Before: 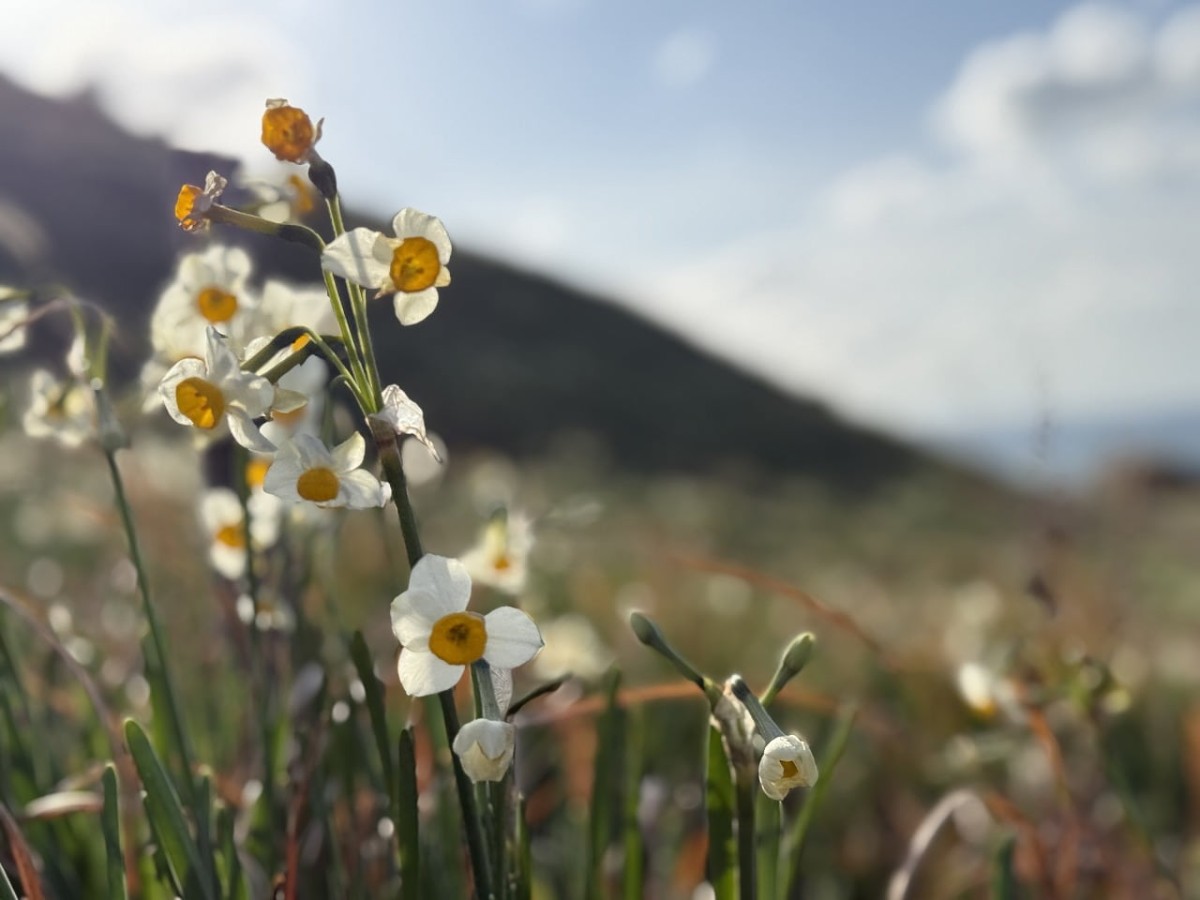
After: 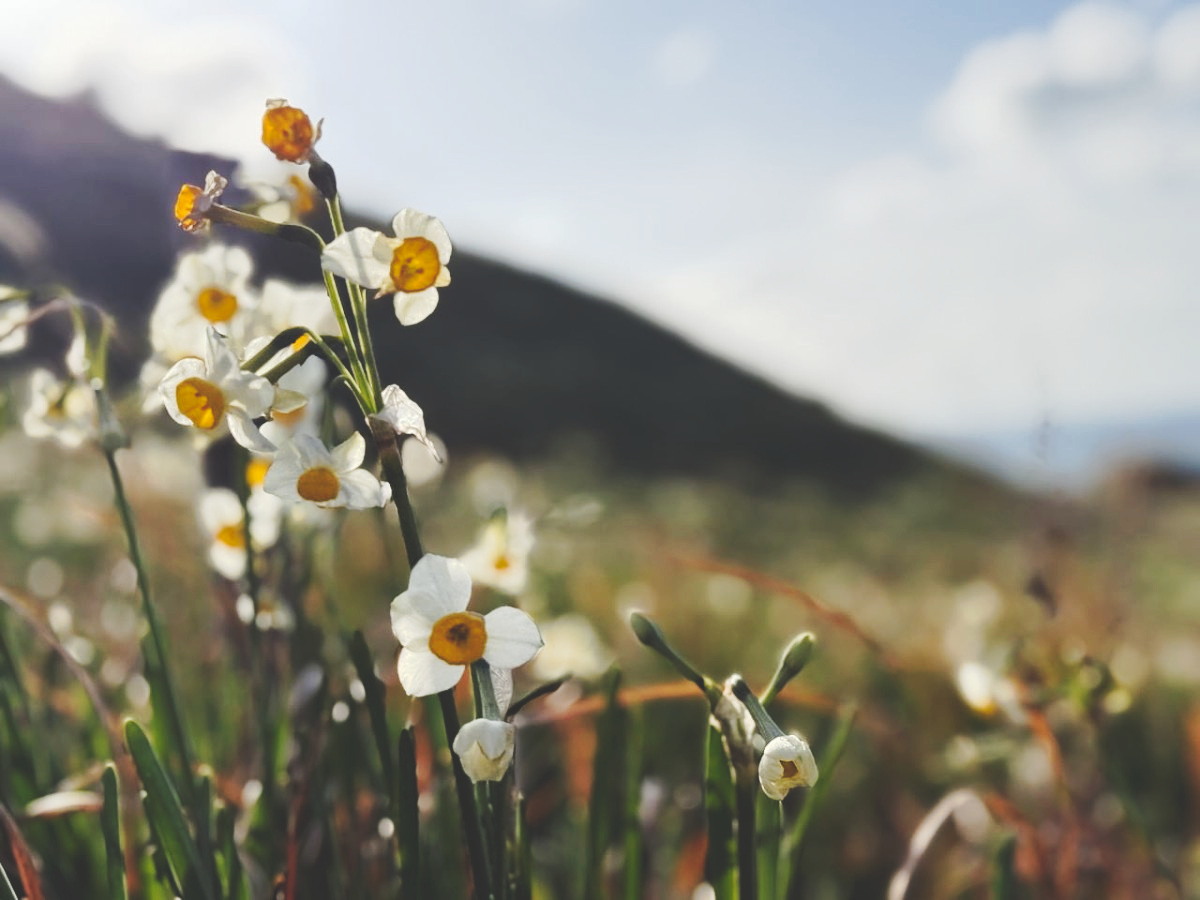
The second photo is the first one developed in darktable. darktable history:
tone curve: curves: ch0 [(0, 0) (0.003, 0.174) (0.011, 0.178) (0.025, 0.182) (0.044, 0.185) (0.069, 0.191) (0.1, 0.194) (0.136, 0.199) (0.177, 0.219) (0.224, 0.246) (0.277, 0.284) (0.335, 0.35) (0.399, 0.43) (0.468, 0.539) (0.543, 0.637) (0.623, 0.711) (0.709, 0.799) (0.801, 0.865) (0.898, 0.914) (1, 1)], preserve colors none
